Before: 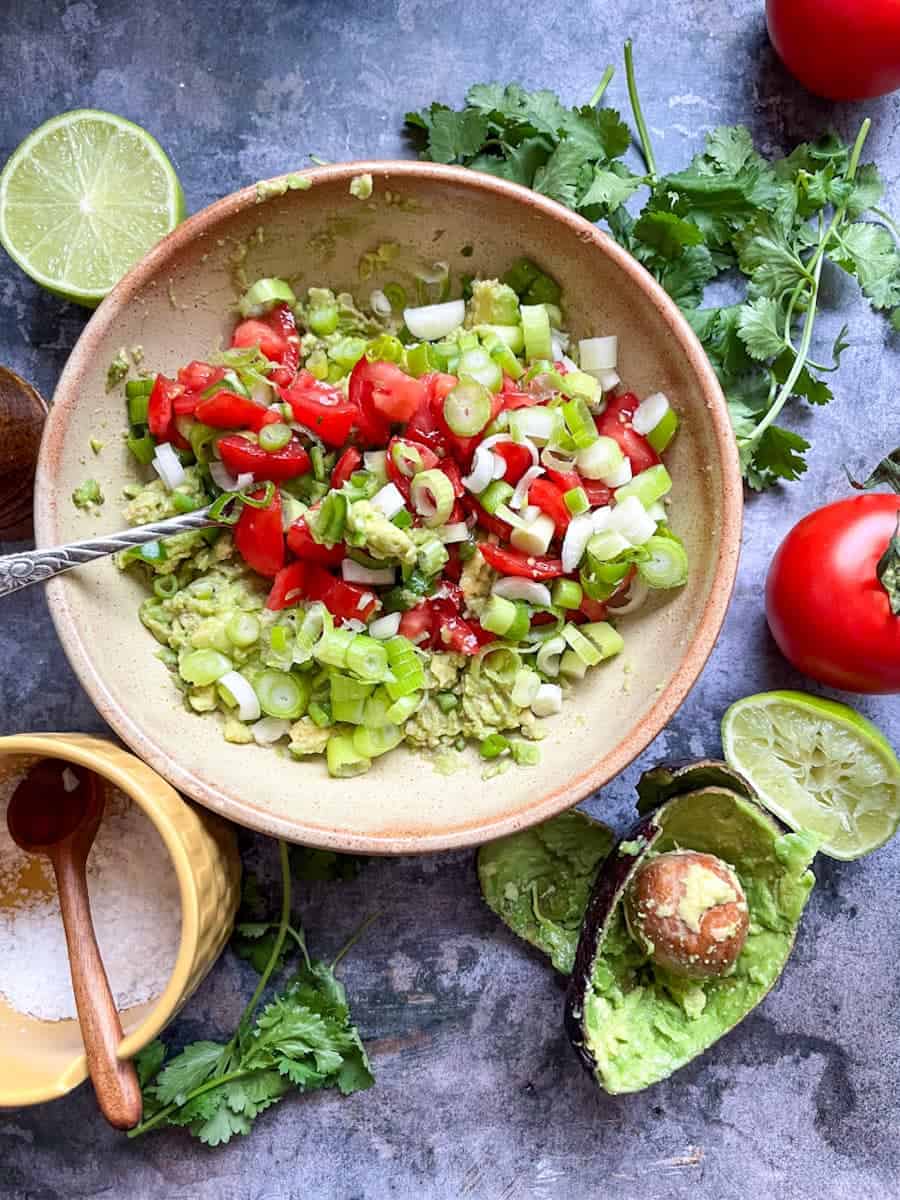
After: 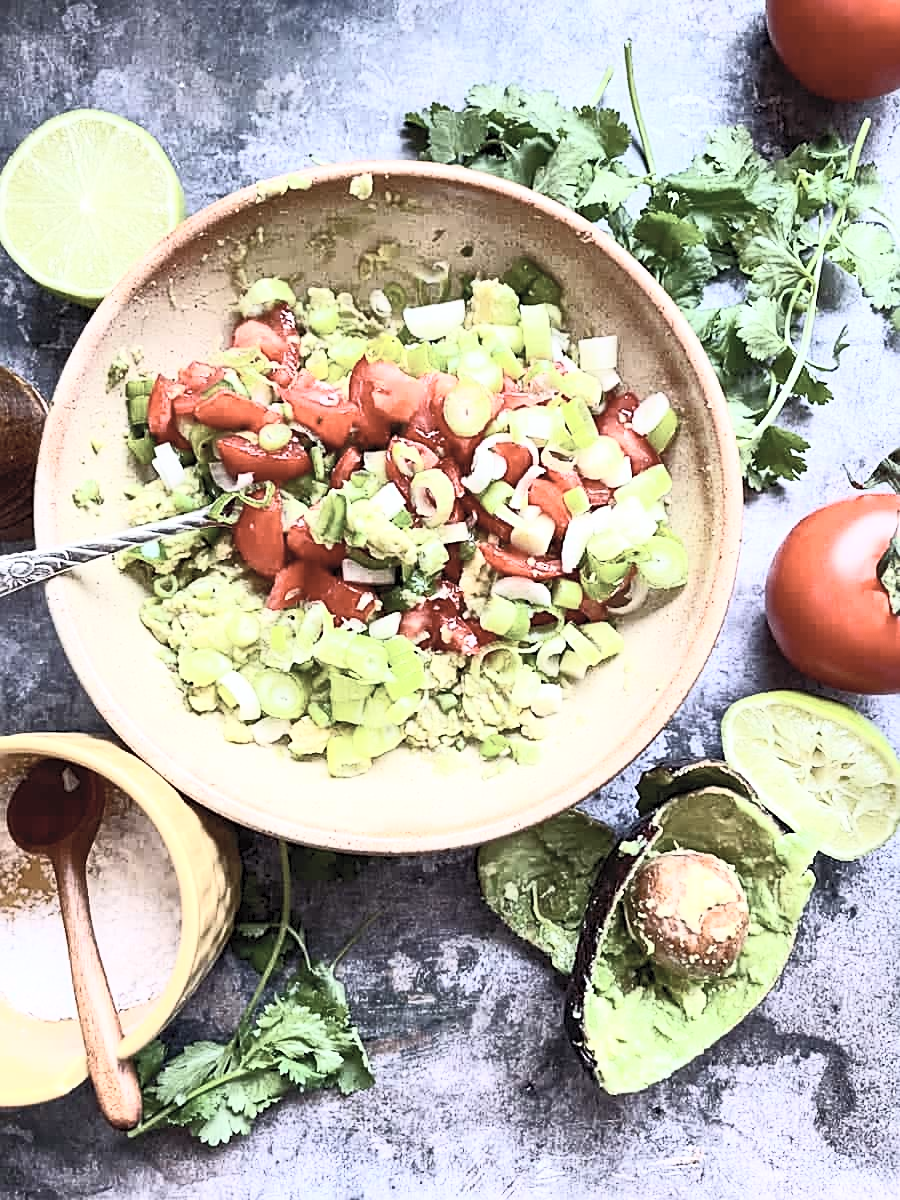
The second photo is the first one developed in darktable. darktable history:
sharpen: amount 0.498
contrast brightness saturation: contrast 0.563, brightness 0.574, saturation -0.333
